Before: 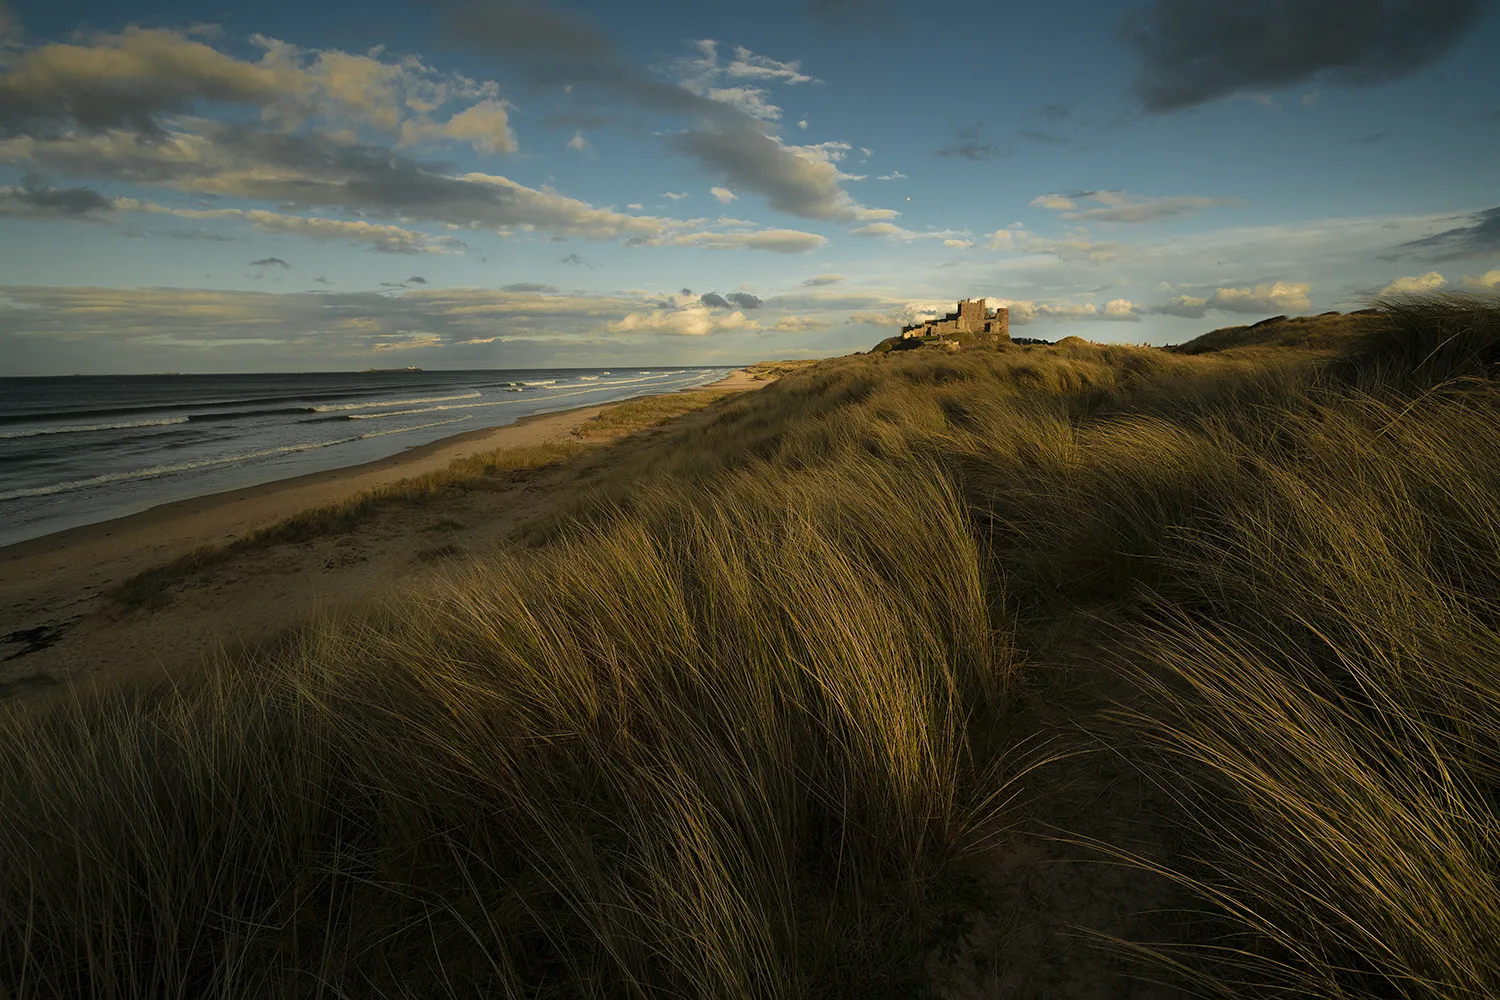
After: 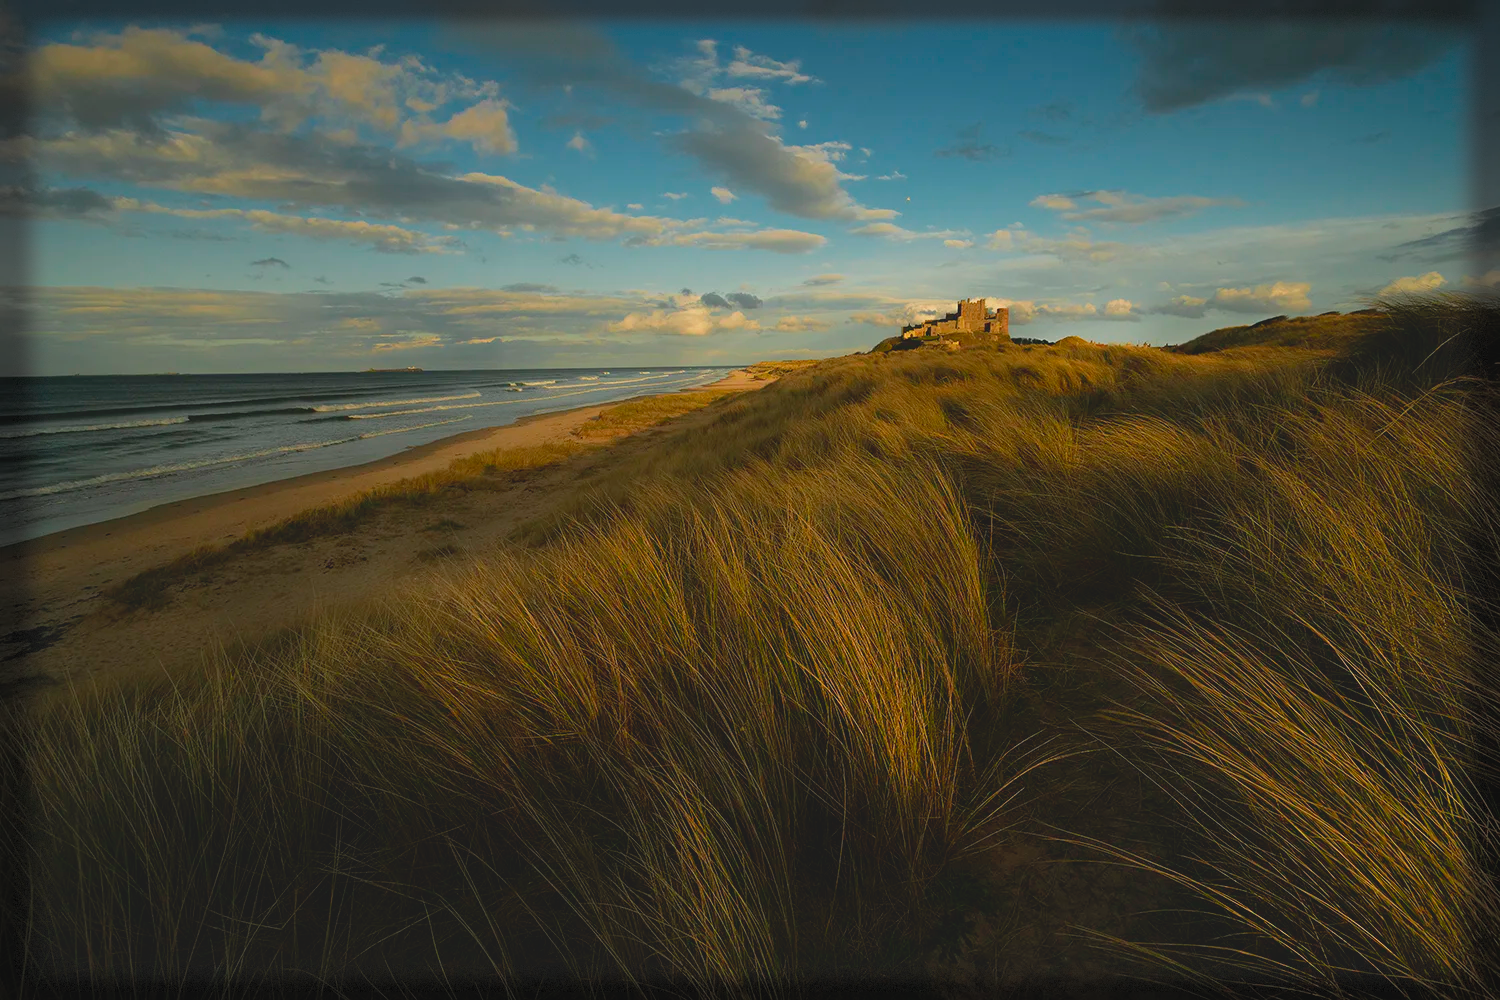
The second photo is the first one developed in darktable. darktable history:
contrast brightness saturation: contrast -0.201, saturation 0.189
vignetting: fall-off start 92.99%, fall-off radius 5.3%, brightness -0.575, automatic ratio true, width/height ratio 1.33, shape 0.046, dithering 8-bit output
